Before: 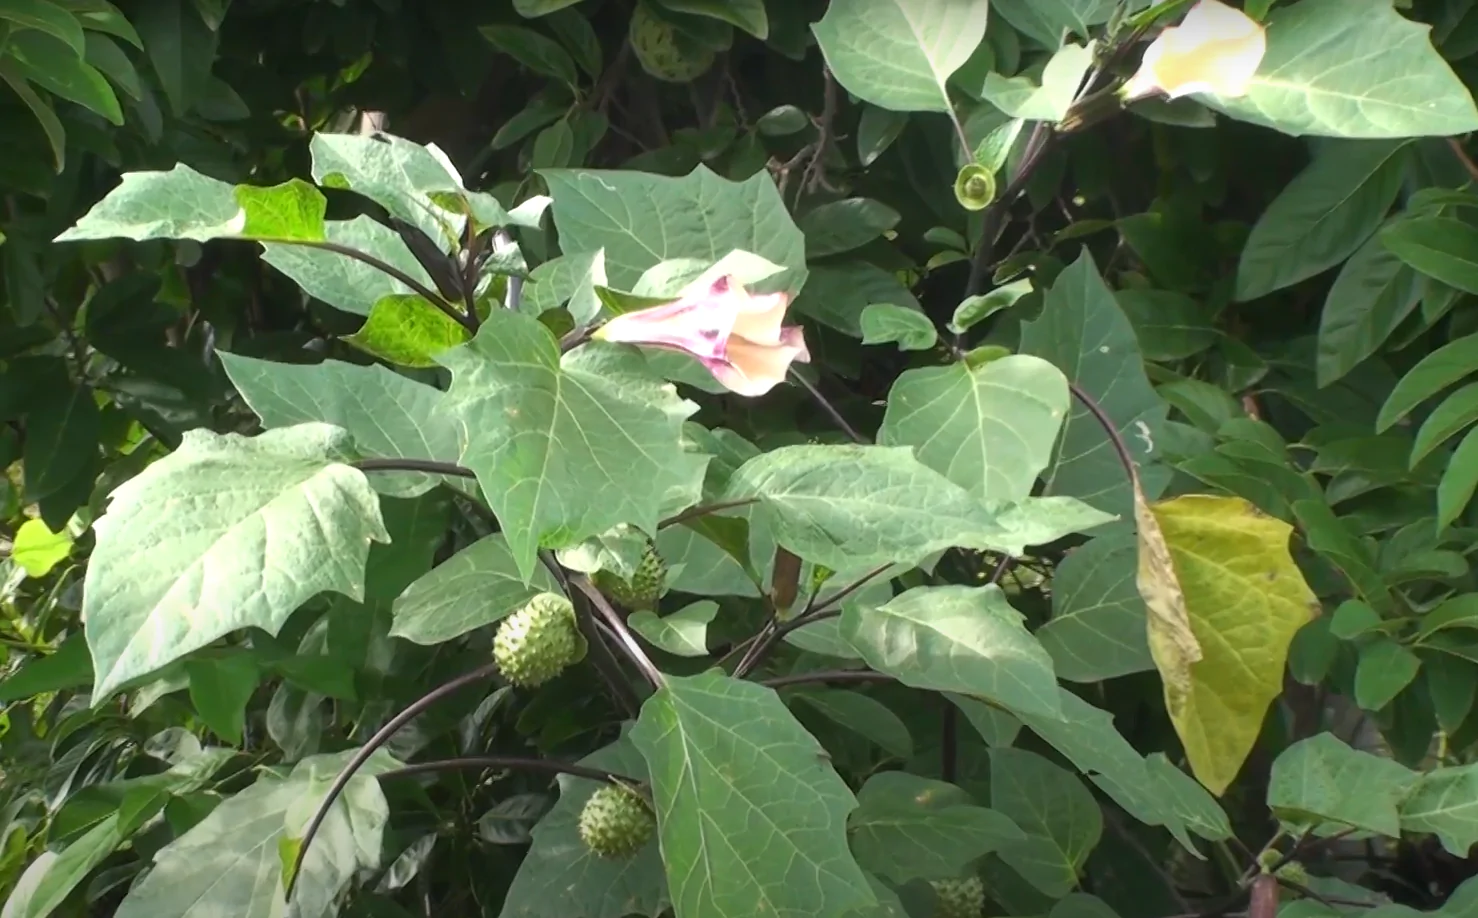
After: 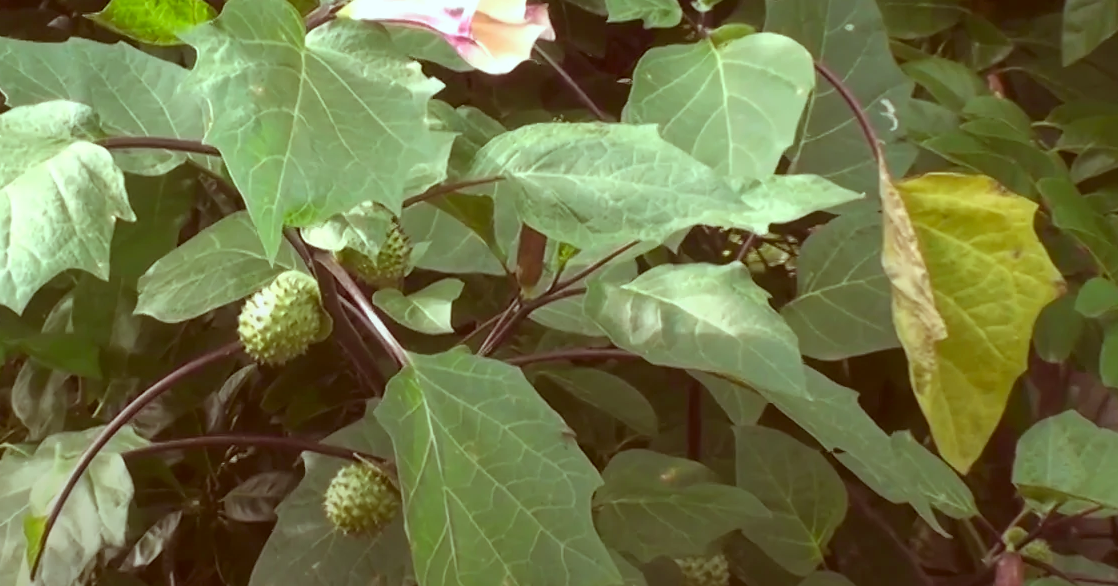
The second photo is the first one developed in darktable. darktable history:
crop and rotate: left 17.299%, top 35.115%, right 7.015%, bottom 1.024%
white balance: emerald 1
color correction: highlights a* -7.23, highlights b* -0.161, shadows a* 20.08, shadows b* 11.73
